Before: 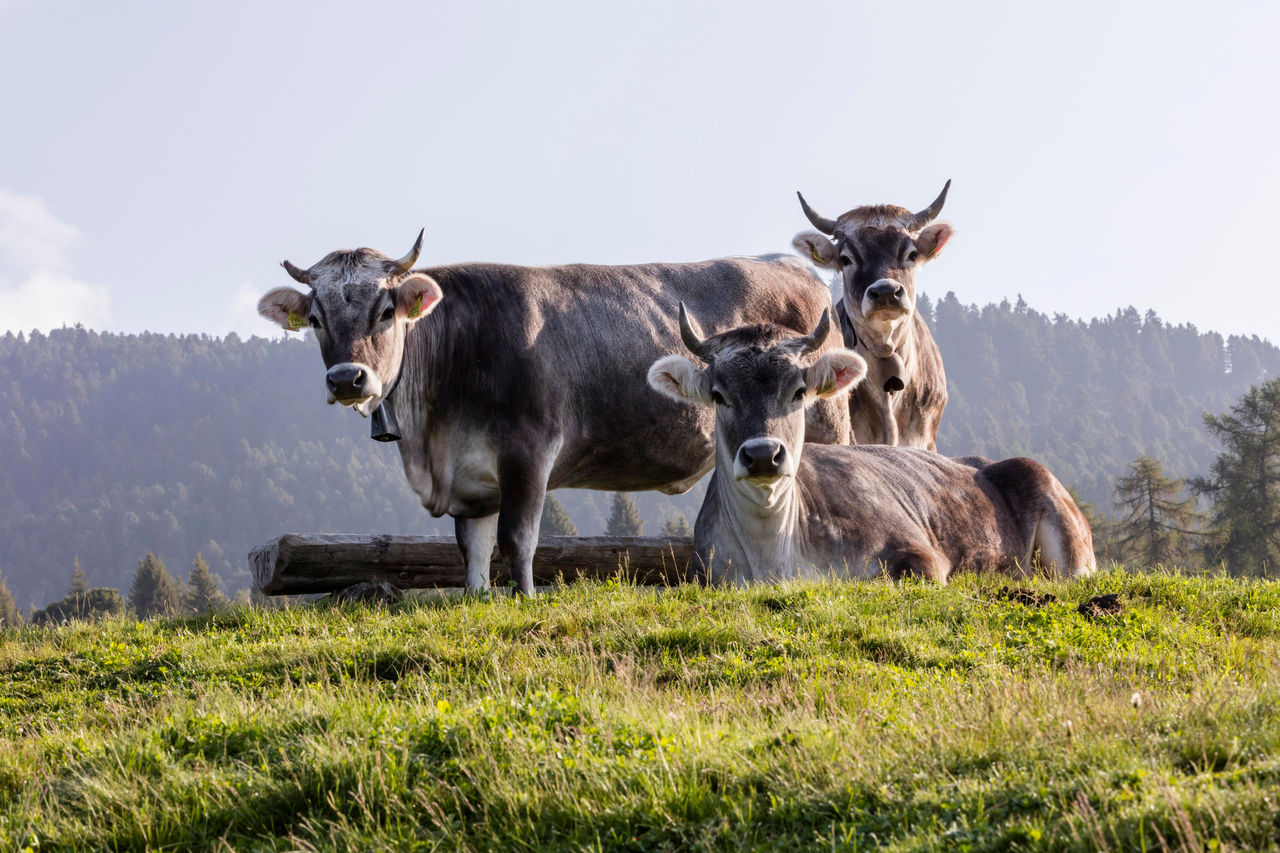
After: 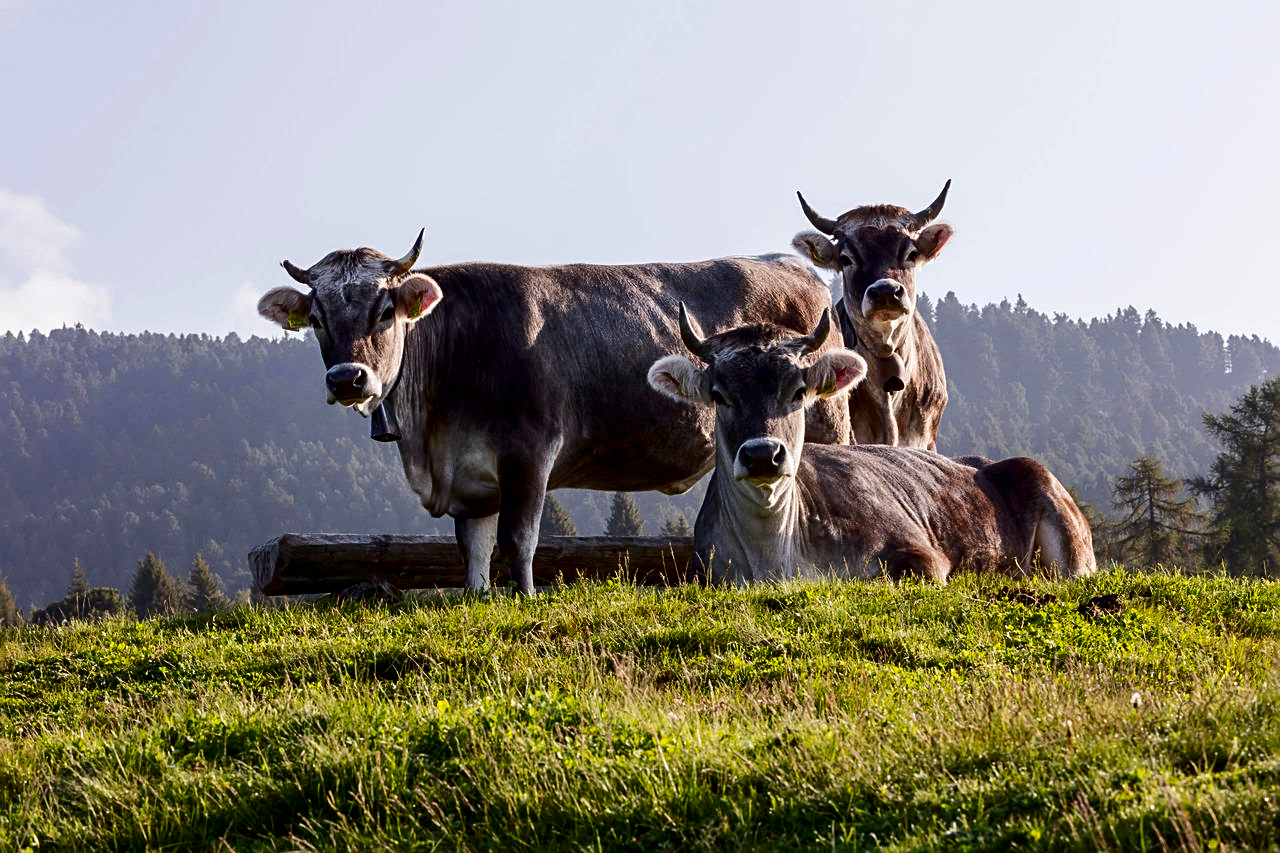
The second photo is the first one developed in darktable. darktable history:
contrast brightness saturation: contrast 0.133, brightness -0.245, saturation 0.147
sharpen: on, module defaults
